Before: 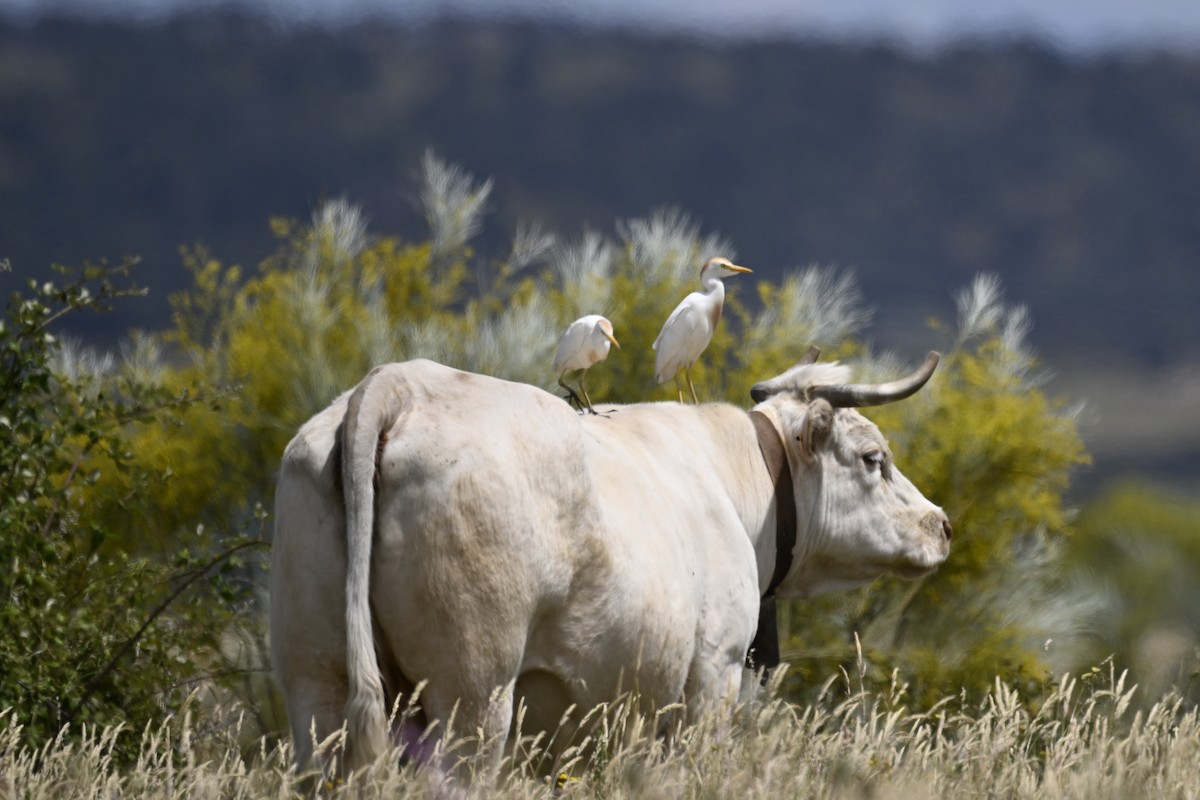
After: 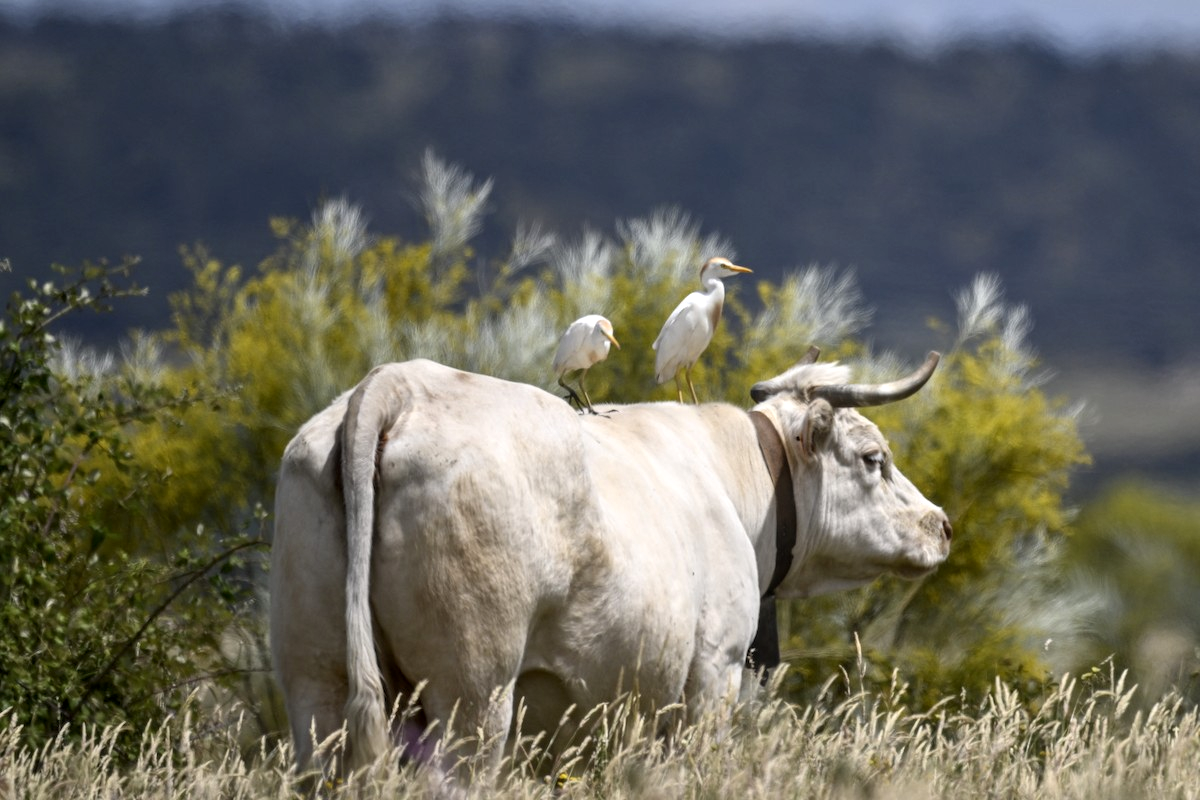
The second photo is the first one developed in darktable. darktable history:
local contrast: on, module defaults
levels: levels [0, 0.476, 0.951]
